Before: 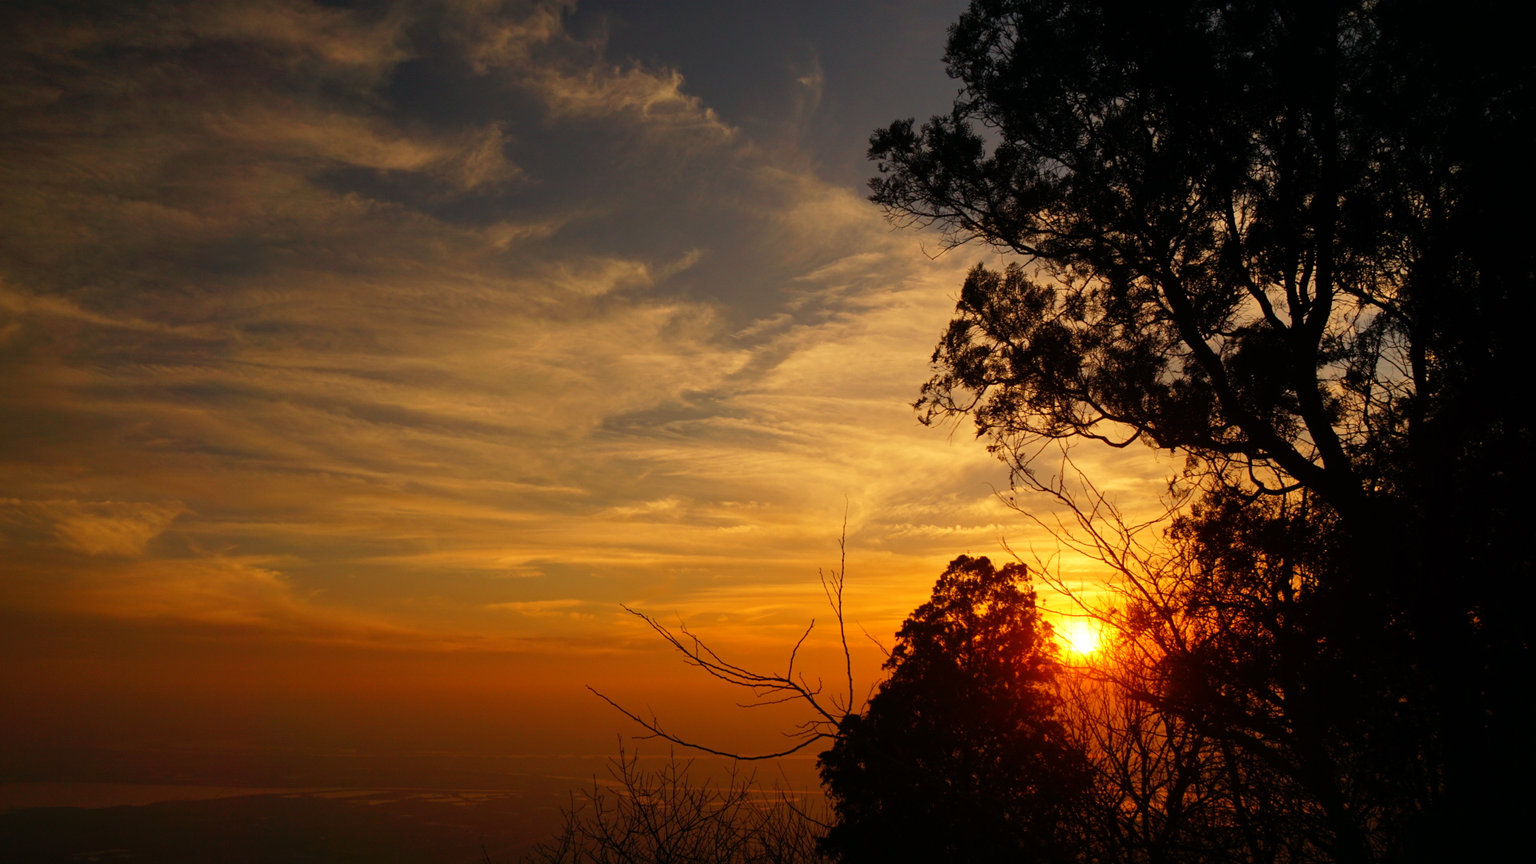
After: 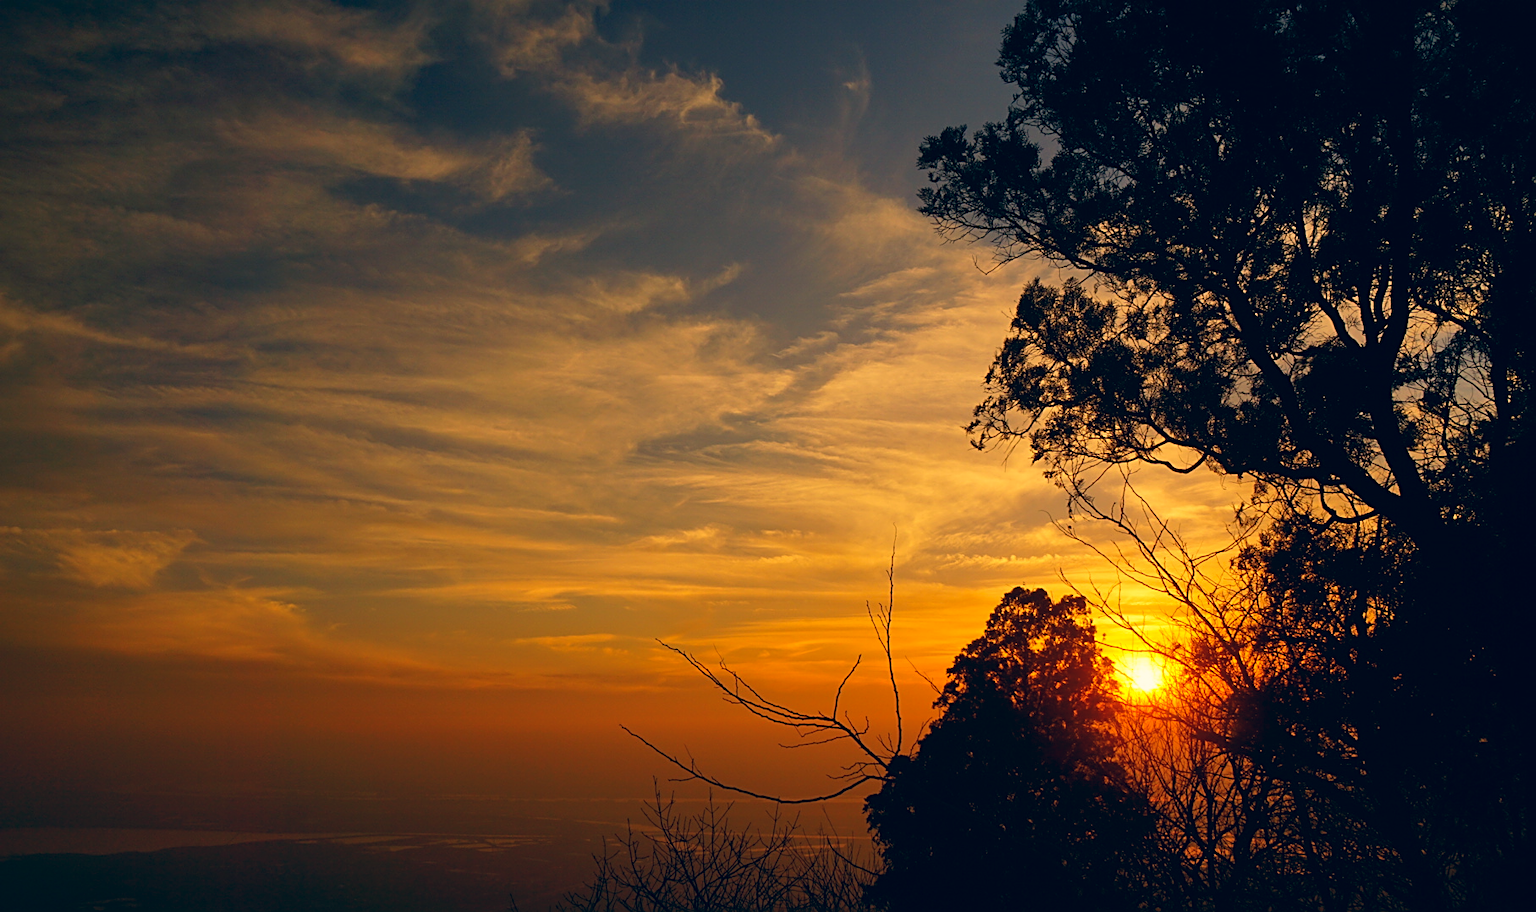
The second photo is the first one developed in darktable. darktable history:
color correction: highlights a* 10.32, highlights b* 14.32, shadows a* -9.65, shadows b* -14.85
sharpen: on, module defaults
shadows and highlights: shadows 11.61, white point adjustment 1.13, soften with gaussian
crop and rotate: left 0%, right 5.391%
